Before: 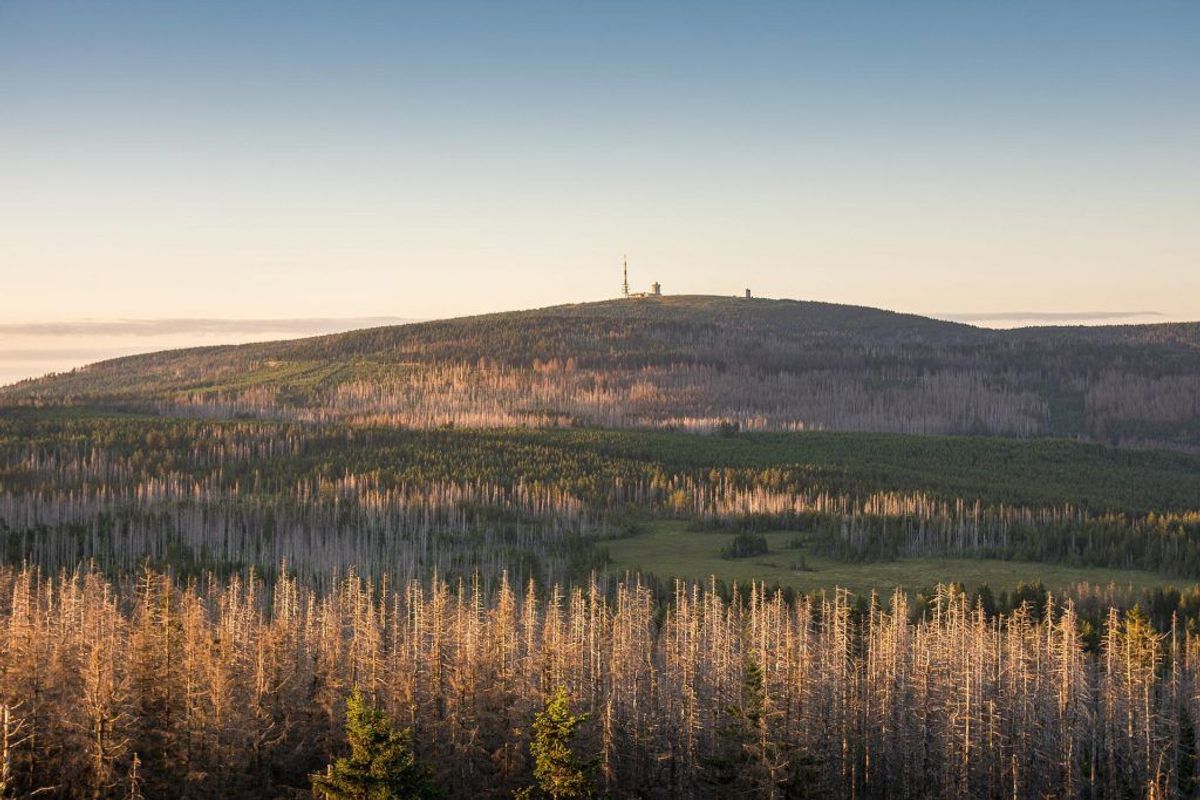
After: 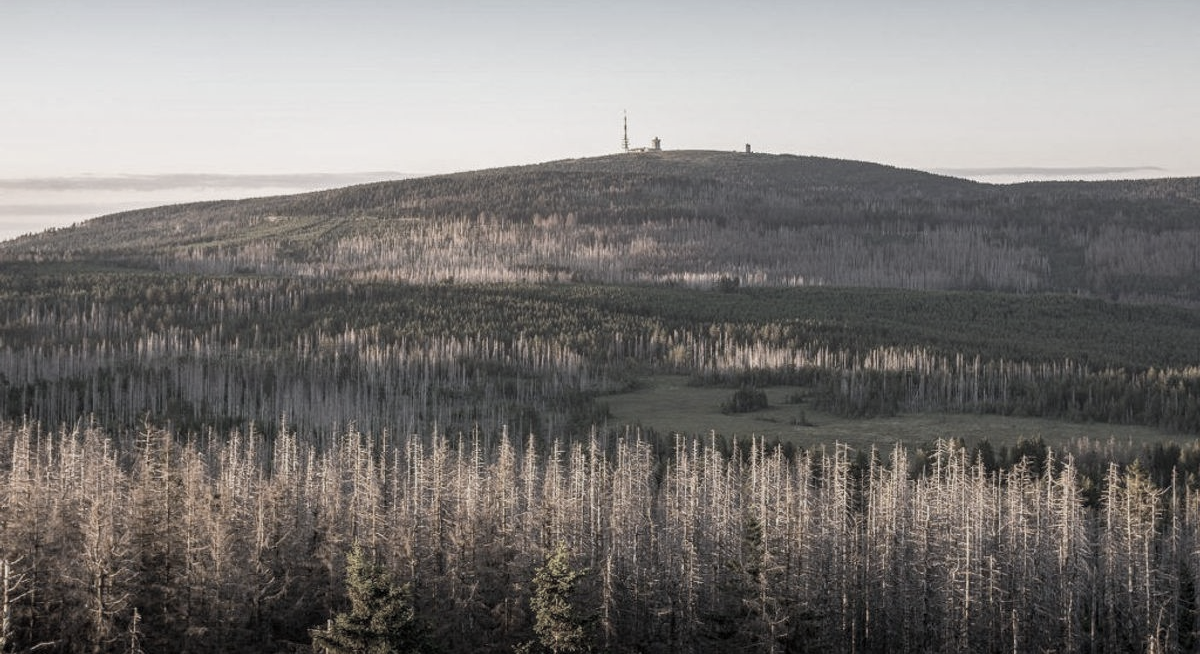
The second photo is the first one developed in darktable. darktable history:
local contrast: detail 109%
color correction: highlights b* 0.035, saturation 0.284
crop and rotate: top 18.162%
color calibration: output colorfulness [0, 0.315, 0, 0], illuminant as shot in camera, x 0.358, y 0.373, temperature 4628.91 K
